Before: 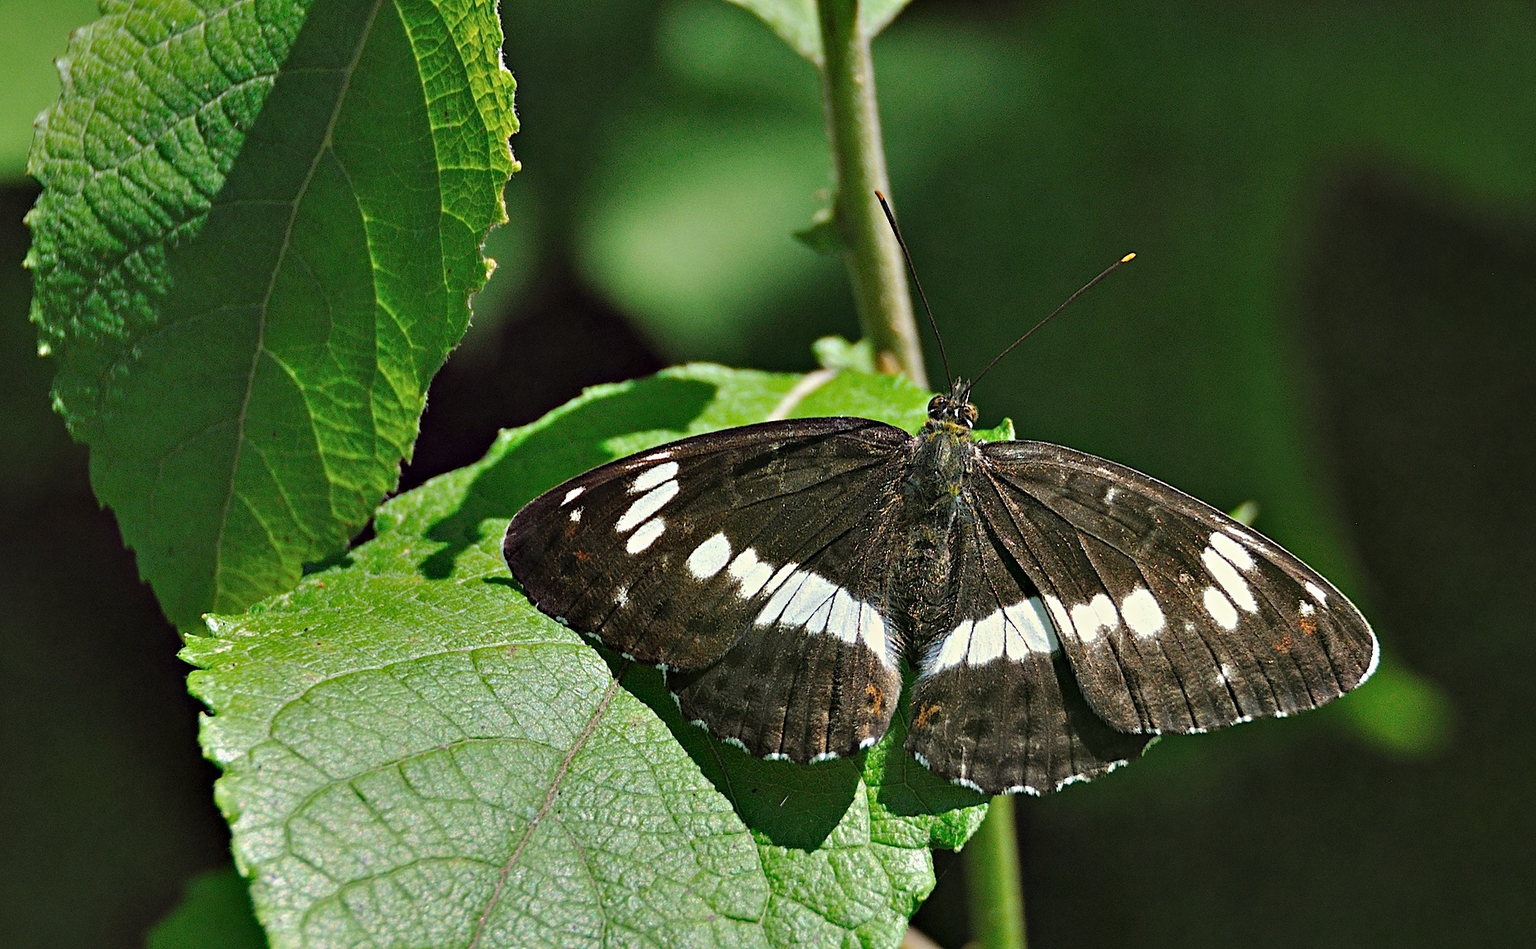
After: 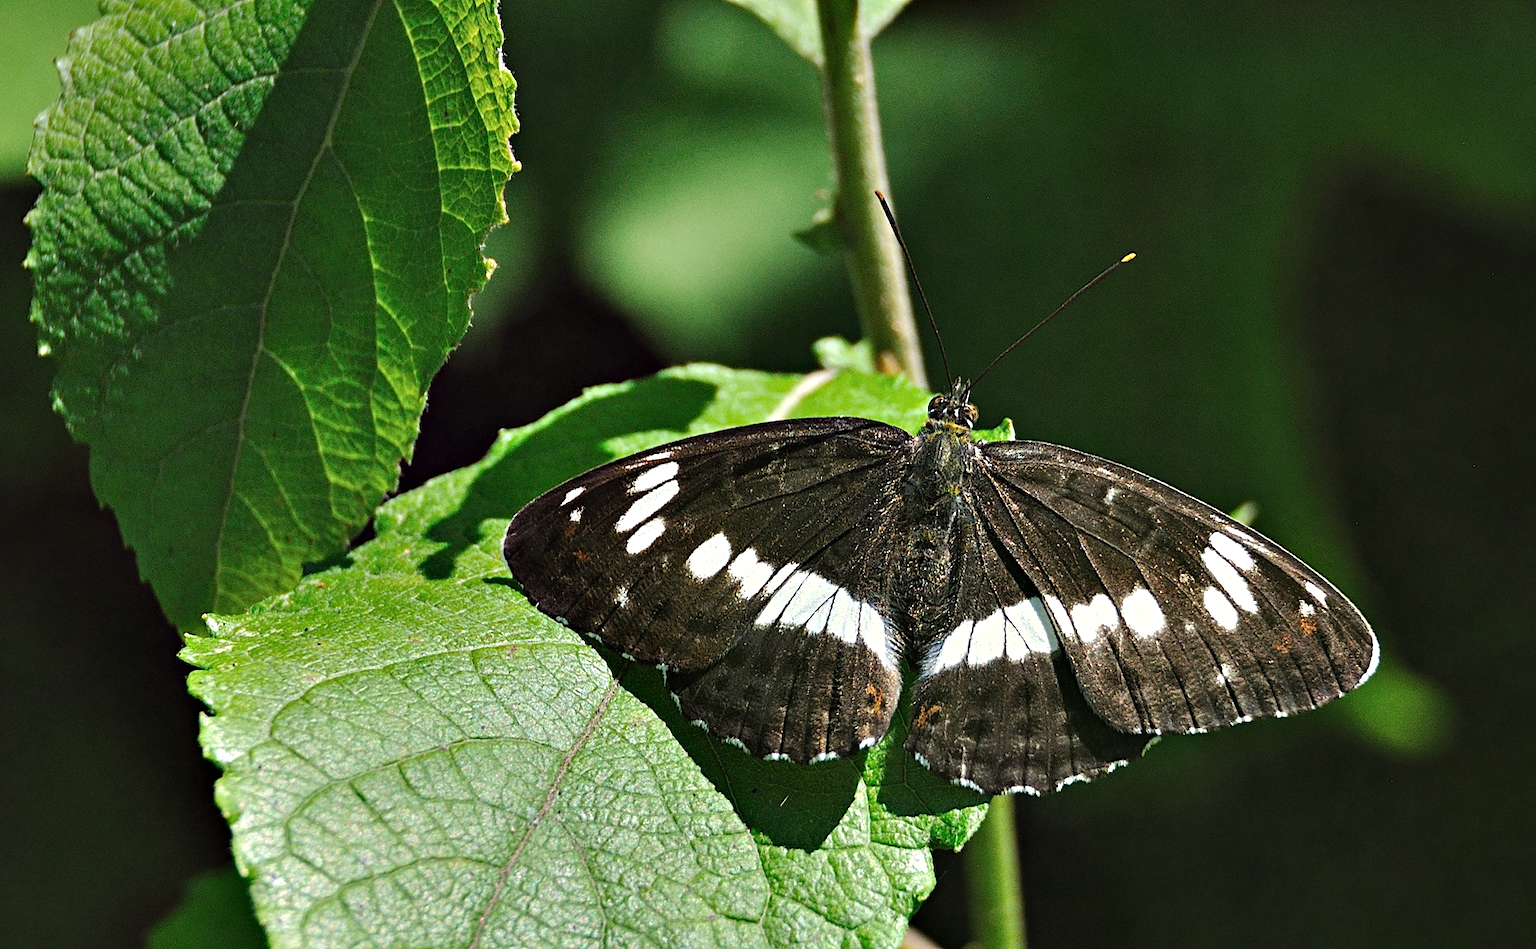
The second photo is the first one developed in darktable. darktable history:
exposure: exposure -0.04 EV, compensate highlight preservation false
tone equalizer: -8 EV -0.417 EV, -7 EV -0.389 EV, -6 EV -0.333 EV, -5 EV -0.222 EV, -3 EV 0.222 EV, -2 EV 0.333 EV, -1 EV 0.389 EV, +0 EV 0.417 EV, edges refinement/feathering 500, mask exposure compensation -1.57 EV, preserve details no
